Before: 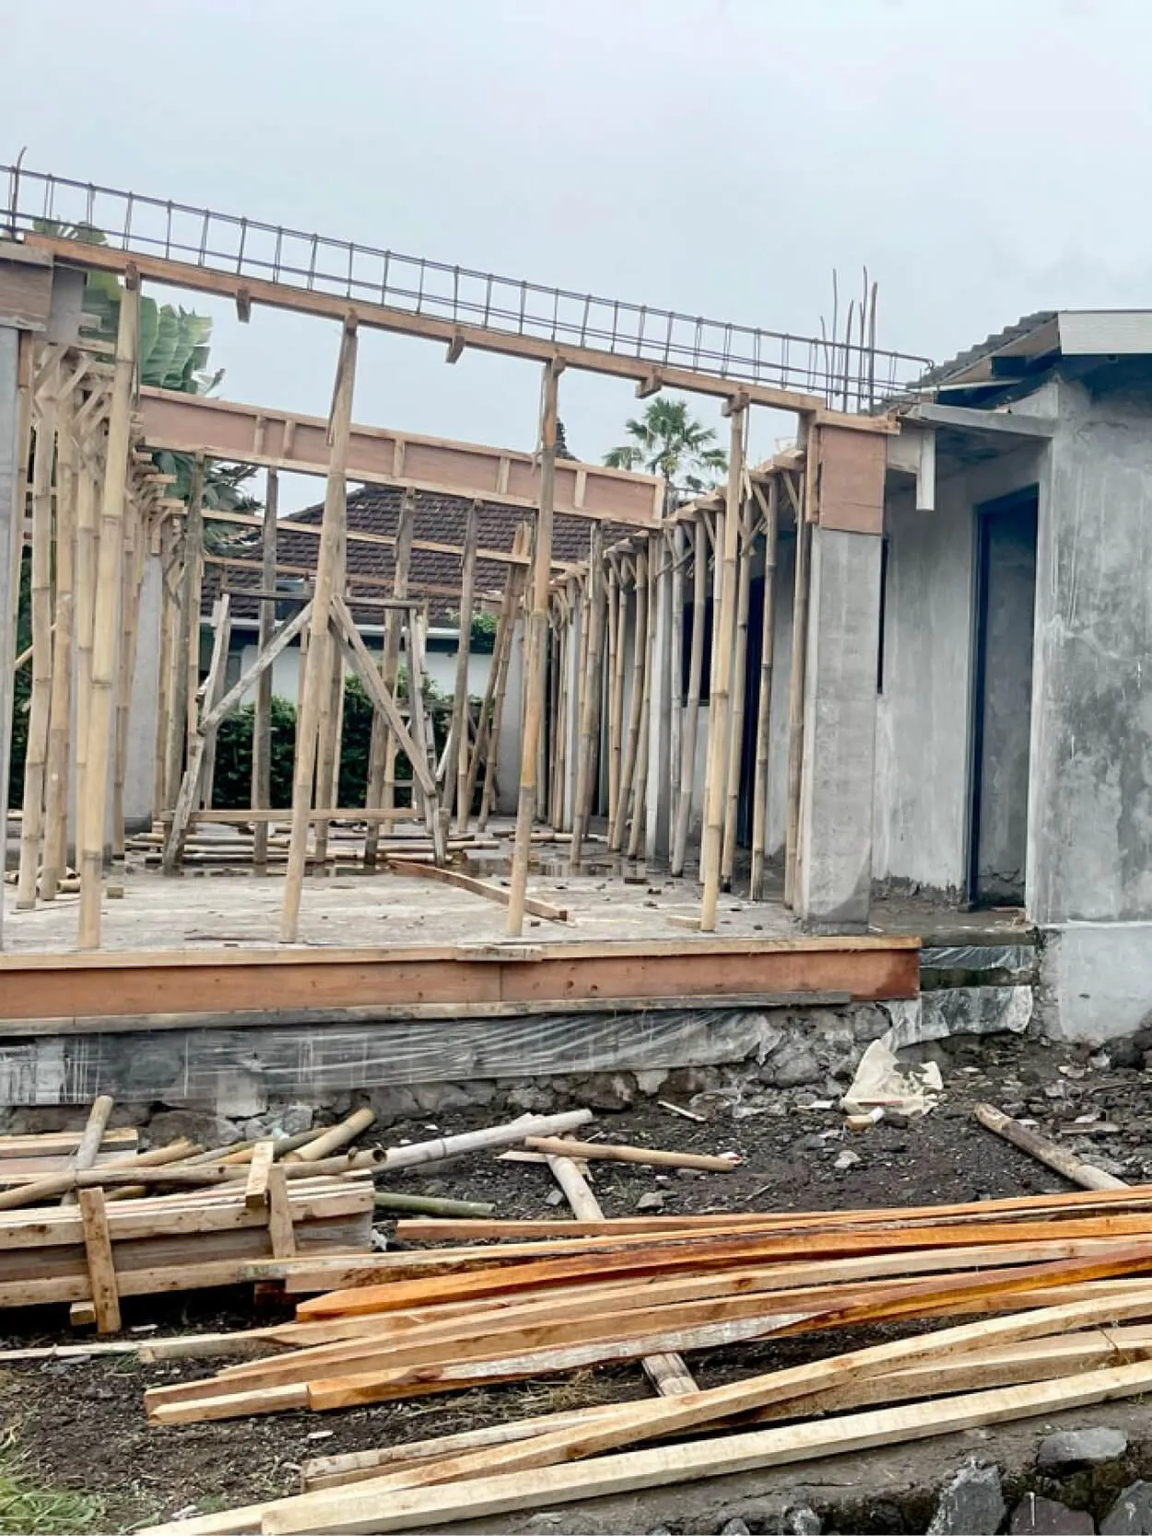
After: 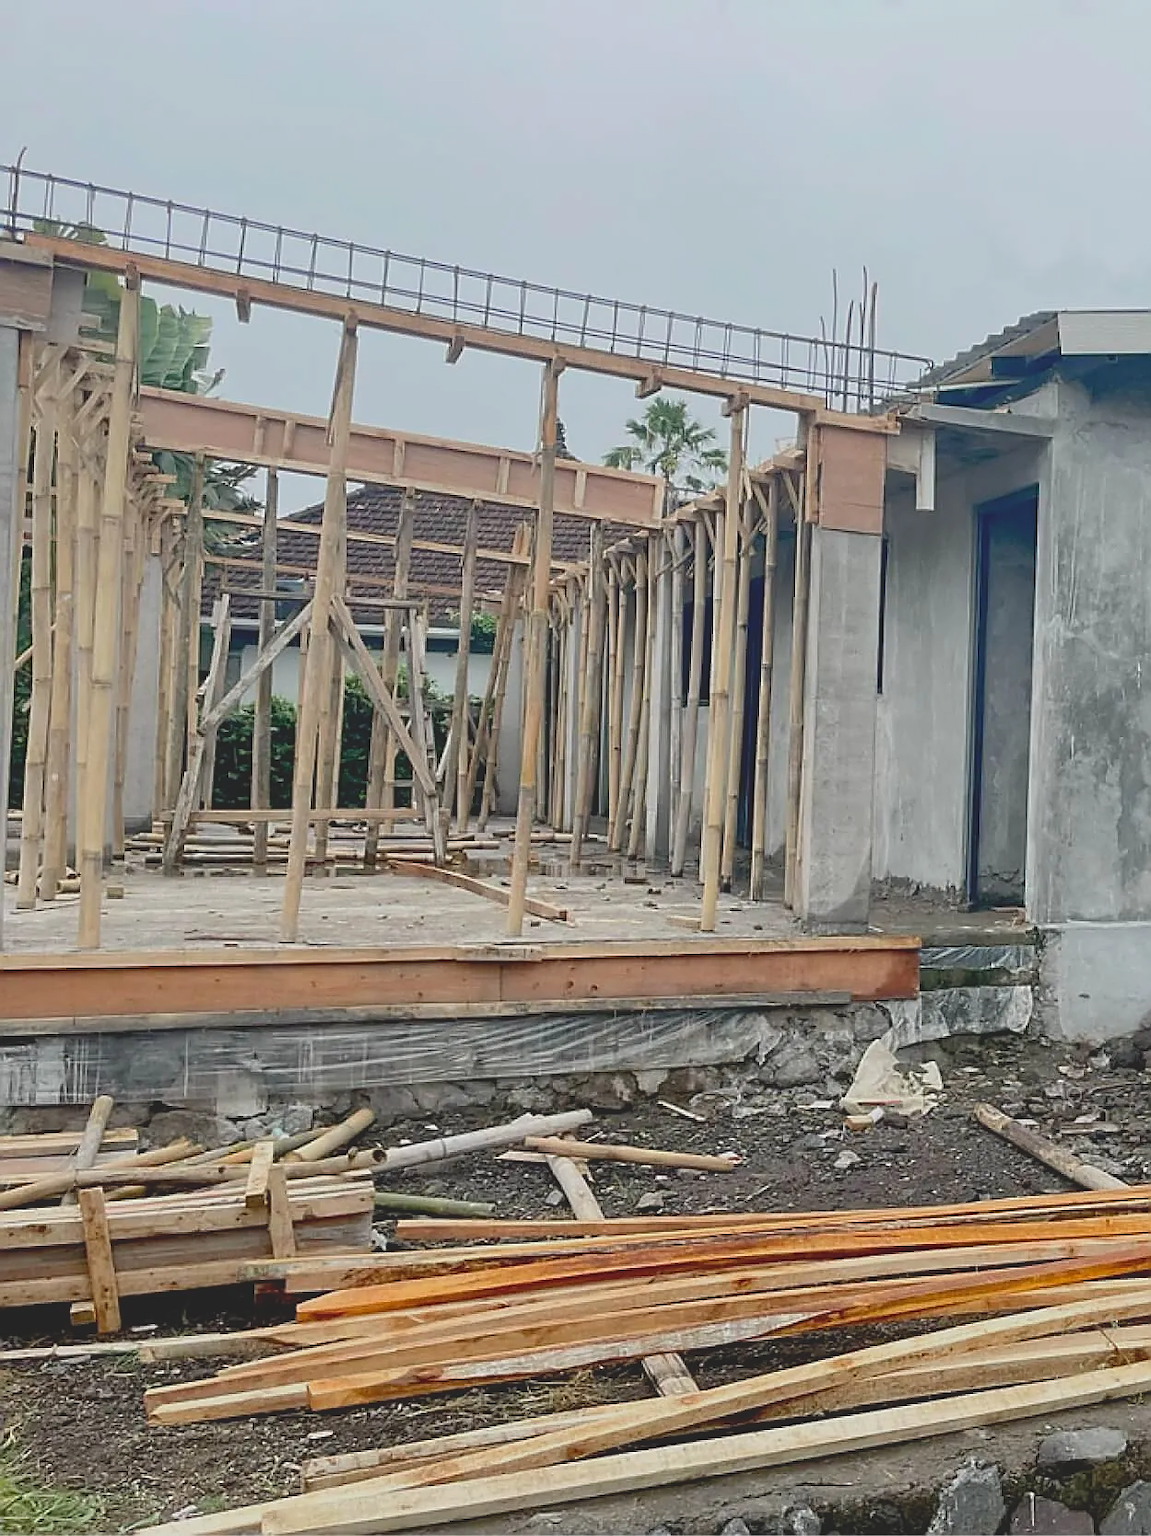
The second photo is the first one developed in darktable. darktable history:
contrast brightness saturation: contrast -0.28
sharpen: radius 1.4, amount 1.25, threshold 0.7
